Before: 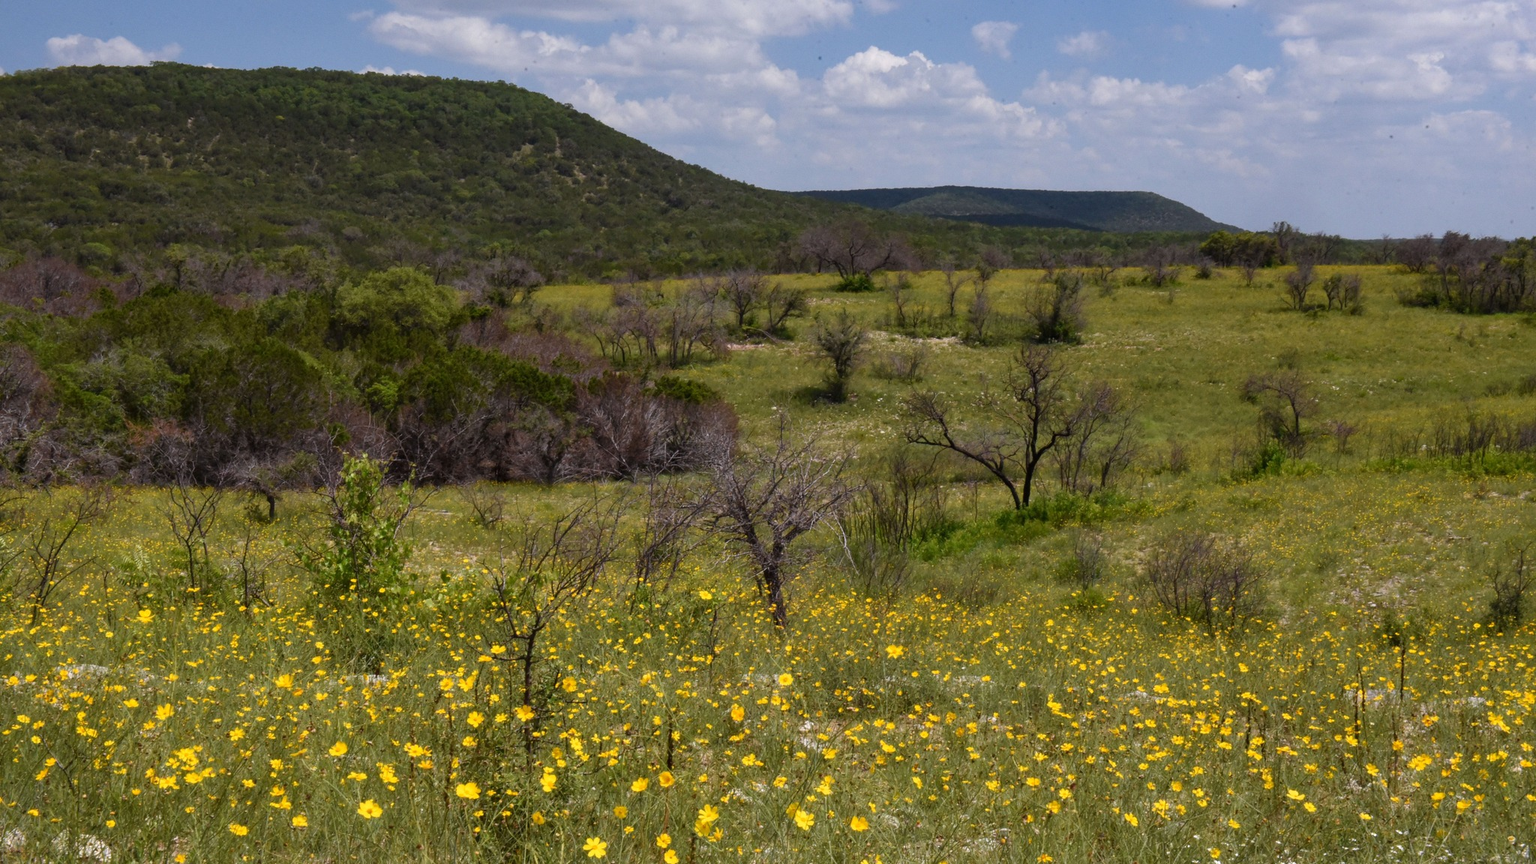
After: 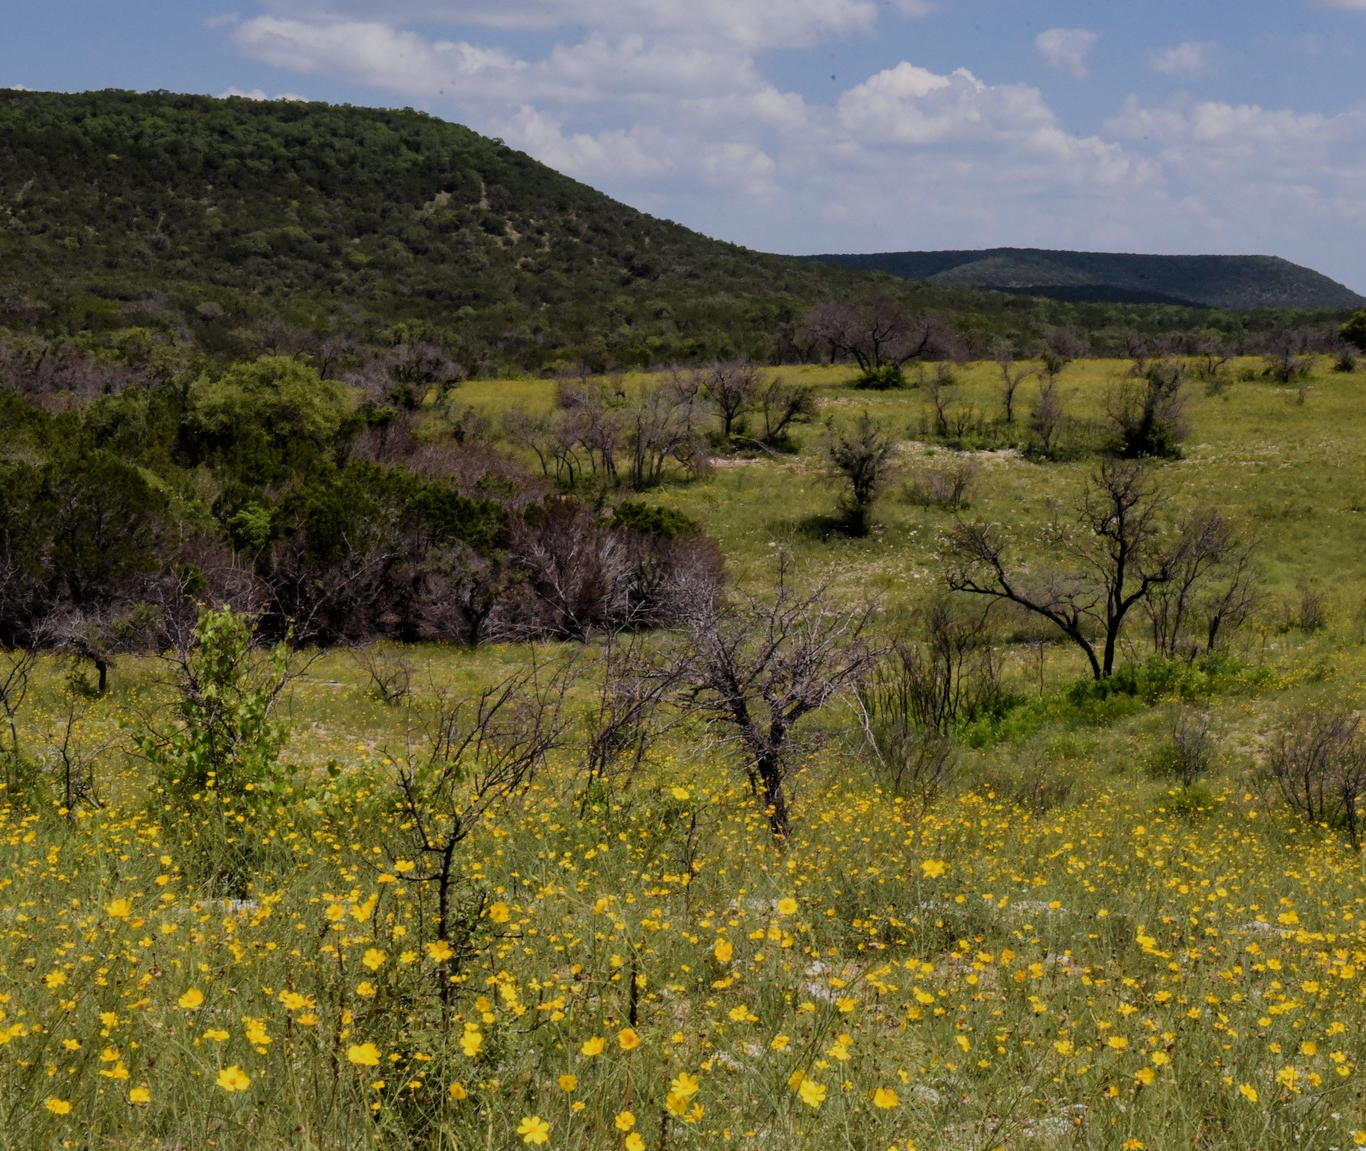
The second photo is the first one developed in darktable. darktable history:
crop and rotate: left 12.732%, right 20.546%
filmic rgb: black relative exposure -9.21 EV, white relative exposure 6.78 EV, hardness 3.05, contrast 1.061
